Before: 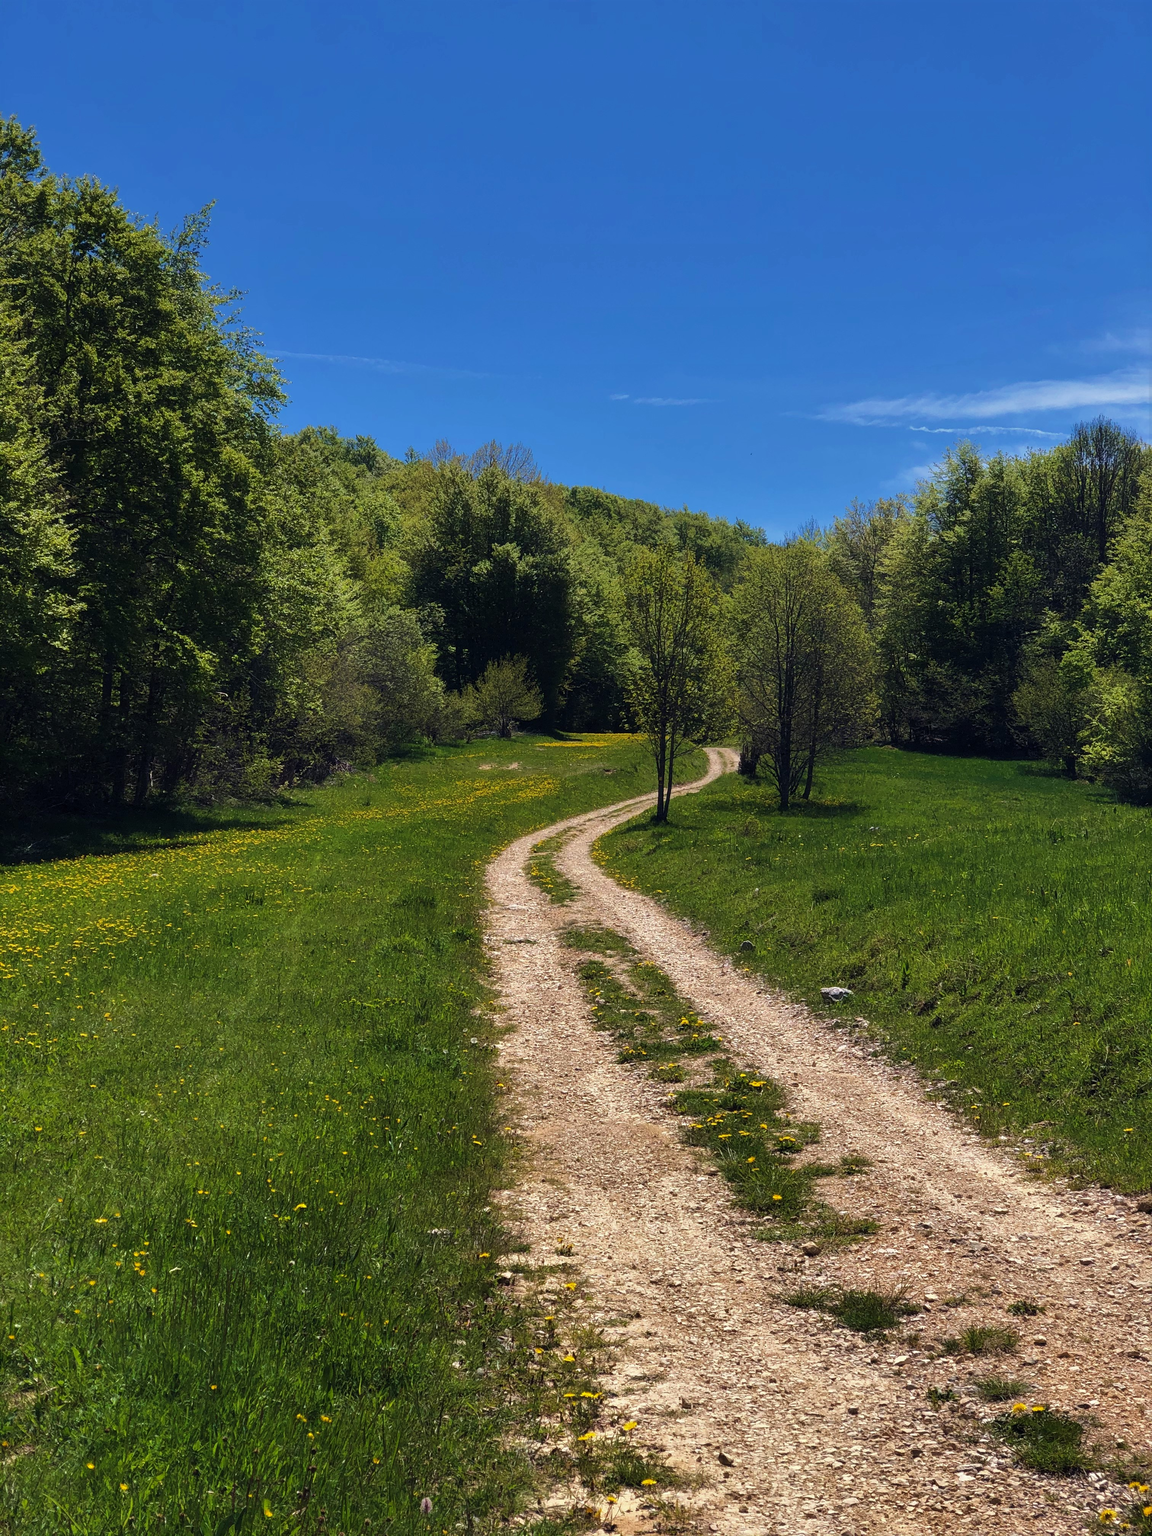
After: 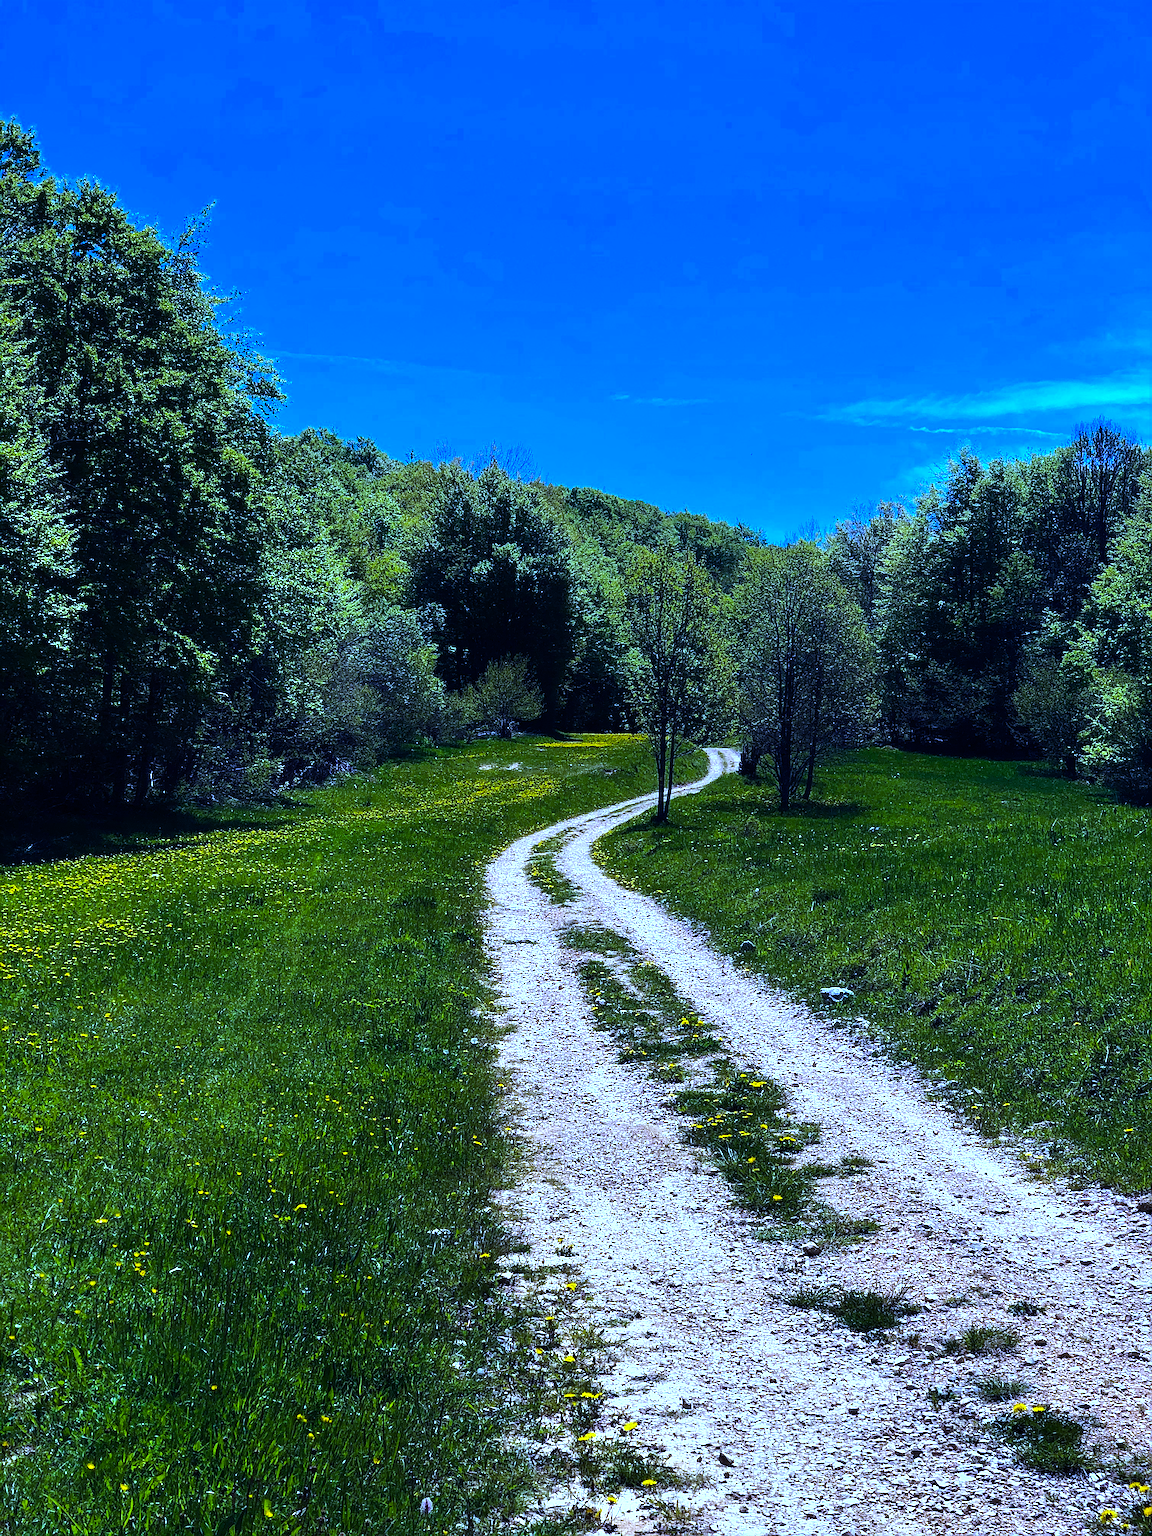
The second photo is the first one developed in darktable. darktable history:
color balance rgb: linear chroma grading › global chroma 15%, perceptual saturation grading › global saturation 30%
tone equalizer: -8 EV -1.08 EV, -7 EV -1.01 EV, -6 EV -0.867 EV, -5 EV -0.578 EV, -3 EV 0.578 EV, -2 EV 0.867 EV, -1 EV 1.01 EV, +0 EV 1.08 EV, edges refinement/feathering 500, mask exposure compensation -1.57 EV, preserve details no
white balance: red 0.766, blue 1.537
sharpen: on, module defaults
